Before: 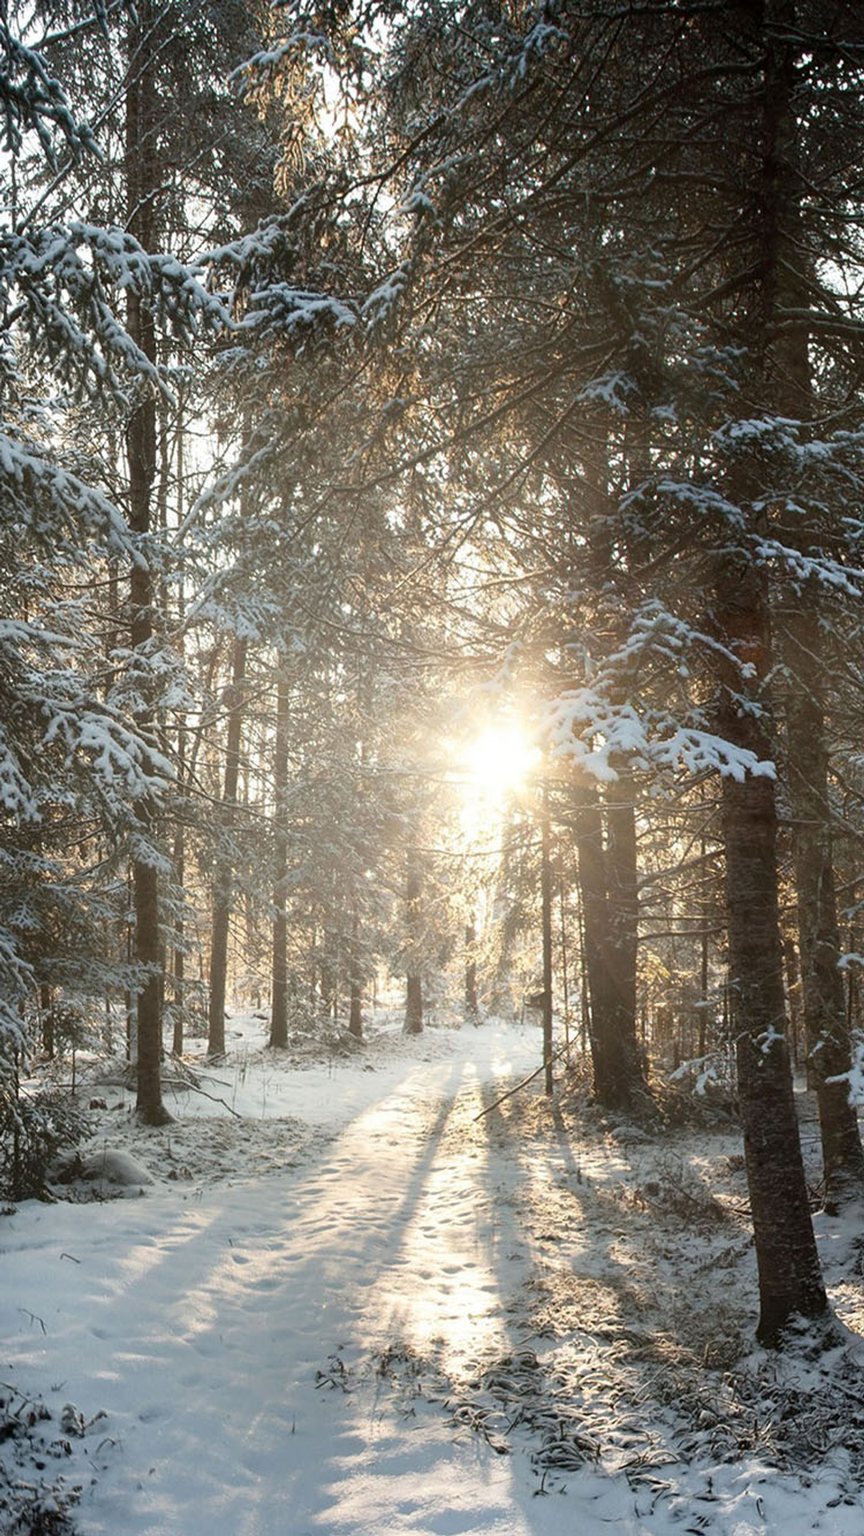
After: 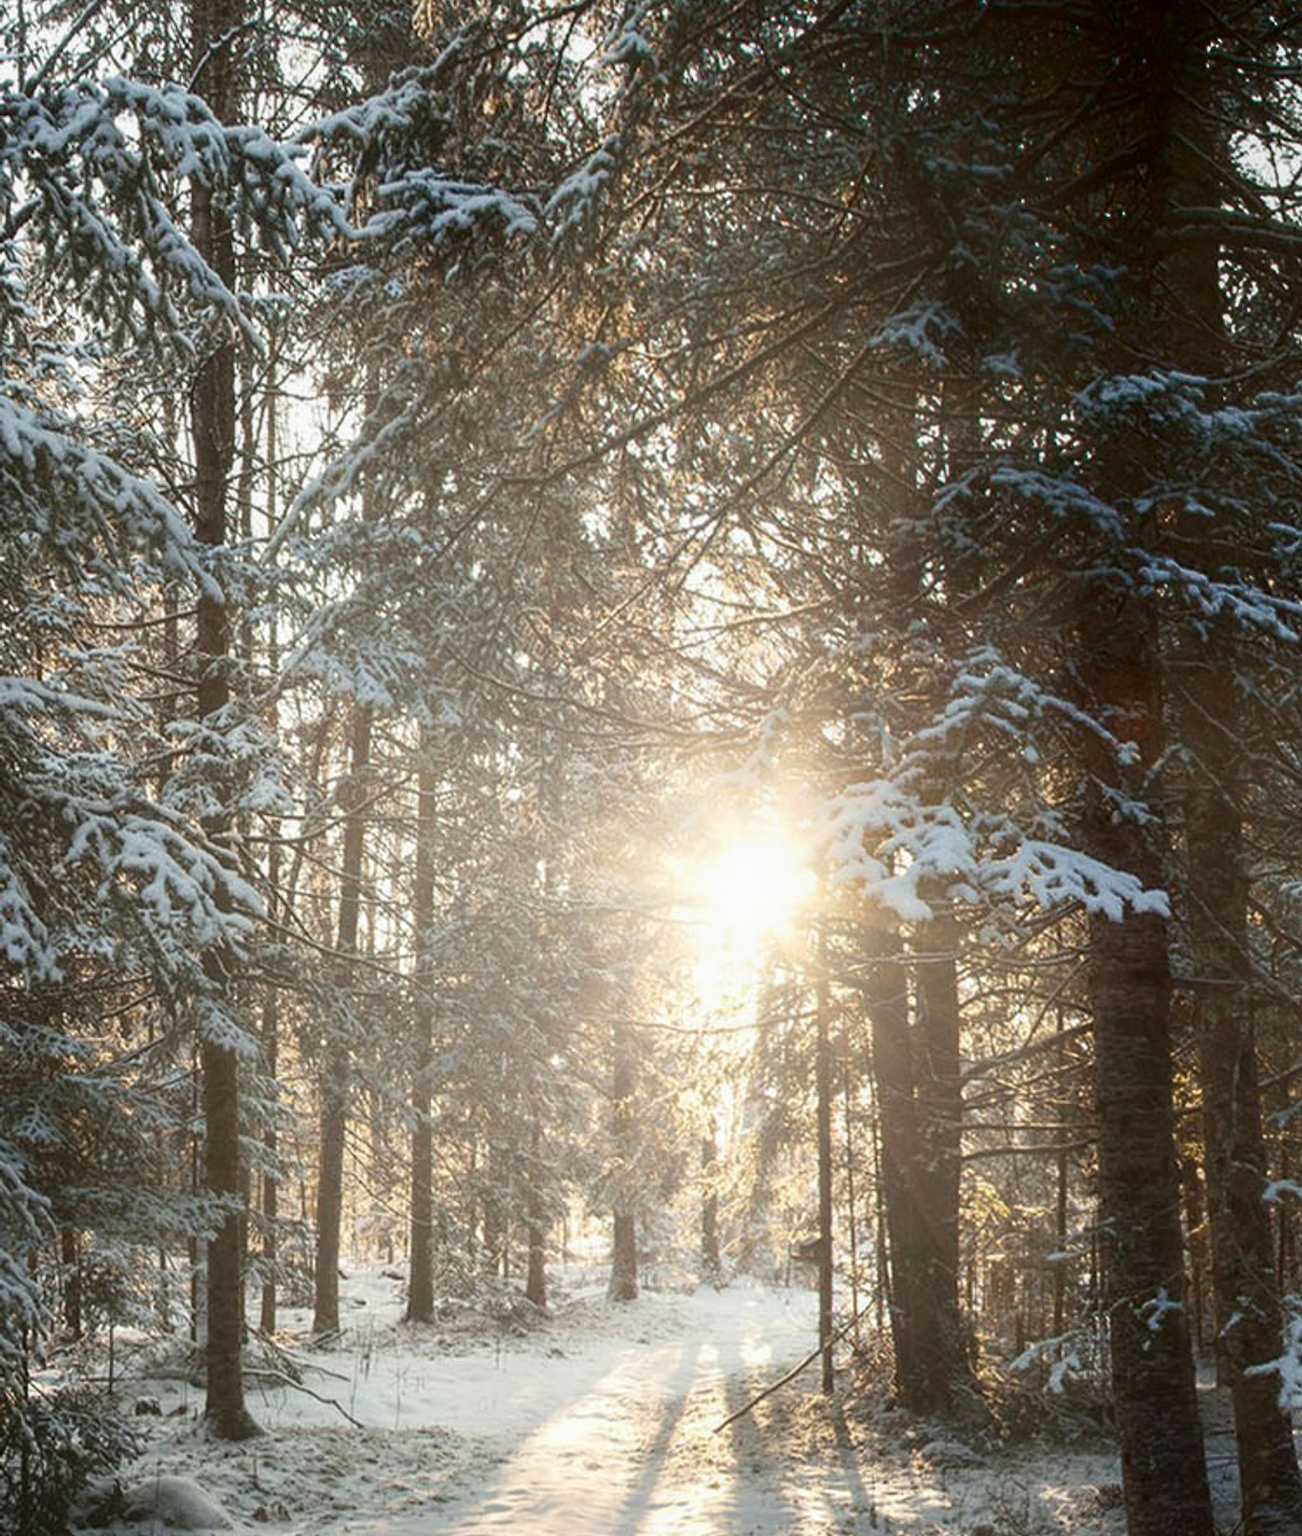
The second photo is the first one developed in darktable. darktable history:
shadows and highlights: shadows -68.21, highlights 36.86, soften with gaussian
local contrast: detail 109%
crop: top 11.171%, bottom 22.494%
